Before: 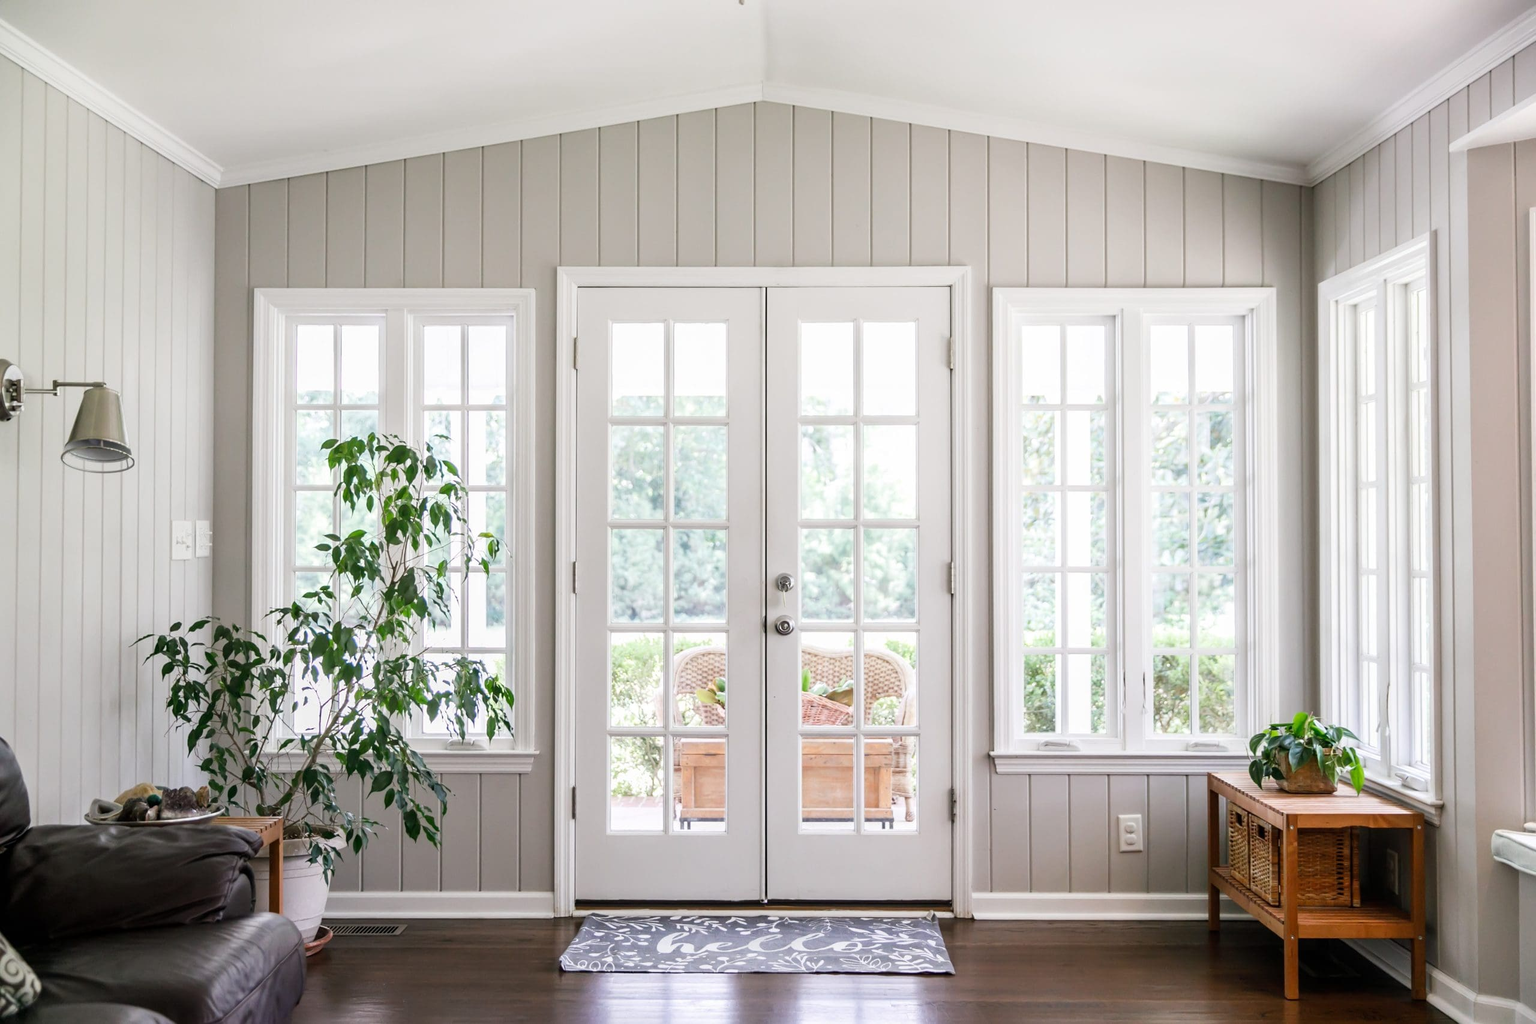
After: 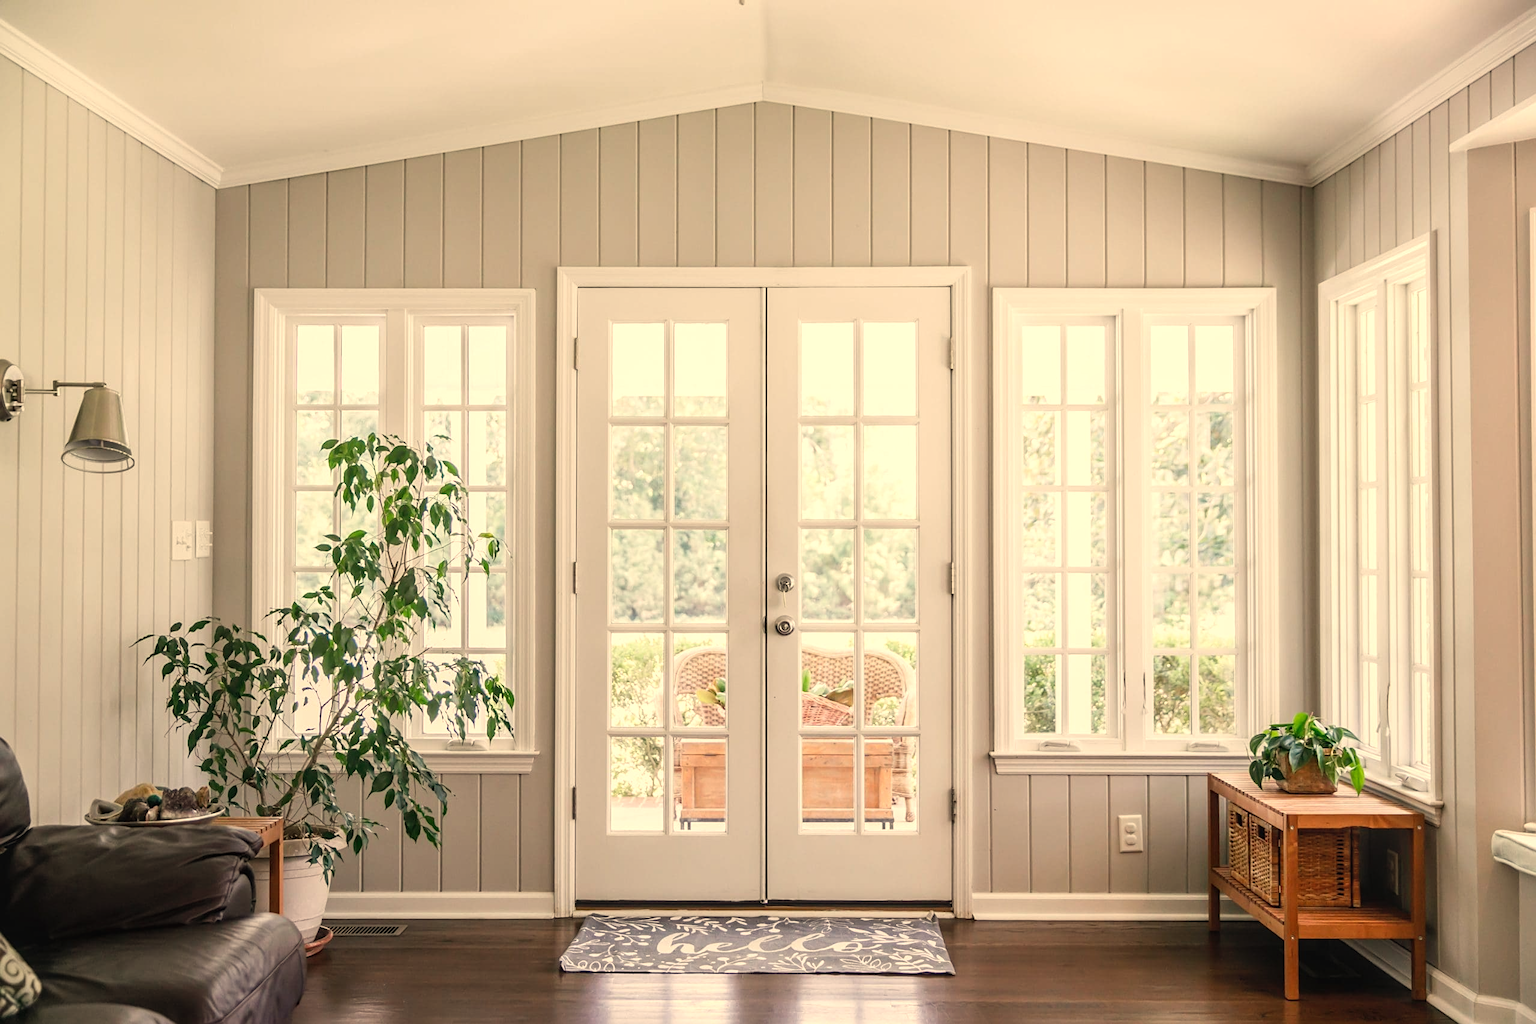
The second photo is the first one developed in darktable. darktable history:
white balance: red 1.123, blue 0.83
sharpen: amount 0.2
local contrast: detail 110%
